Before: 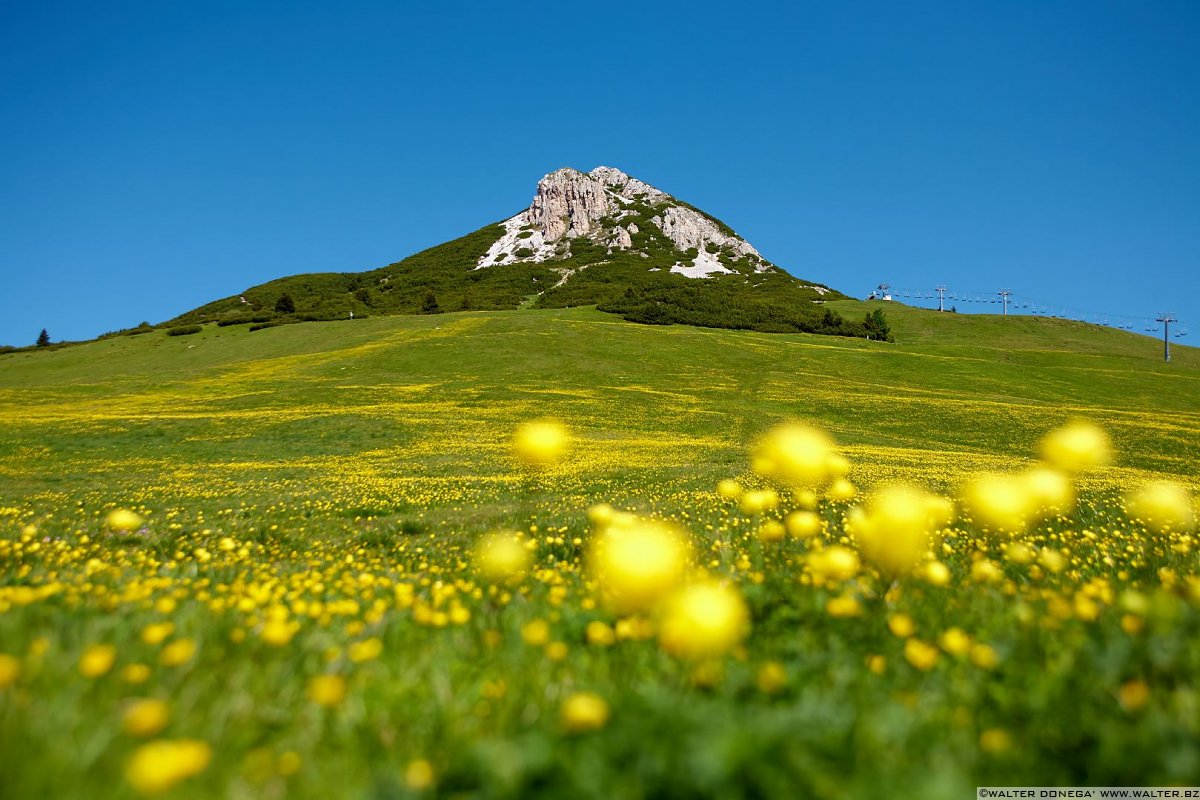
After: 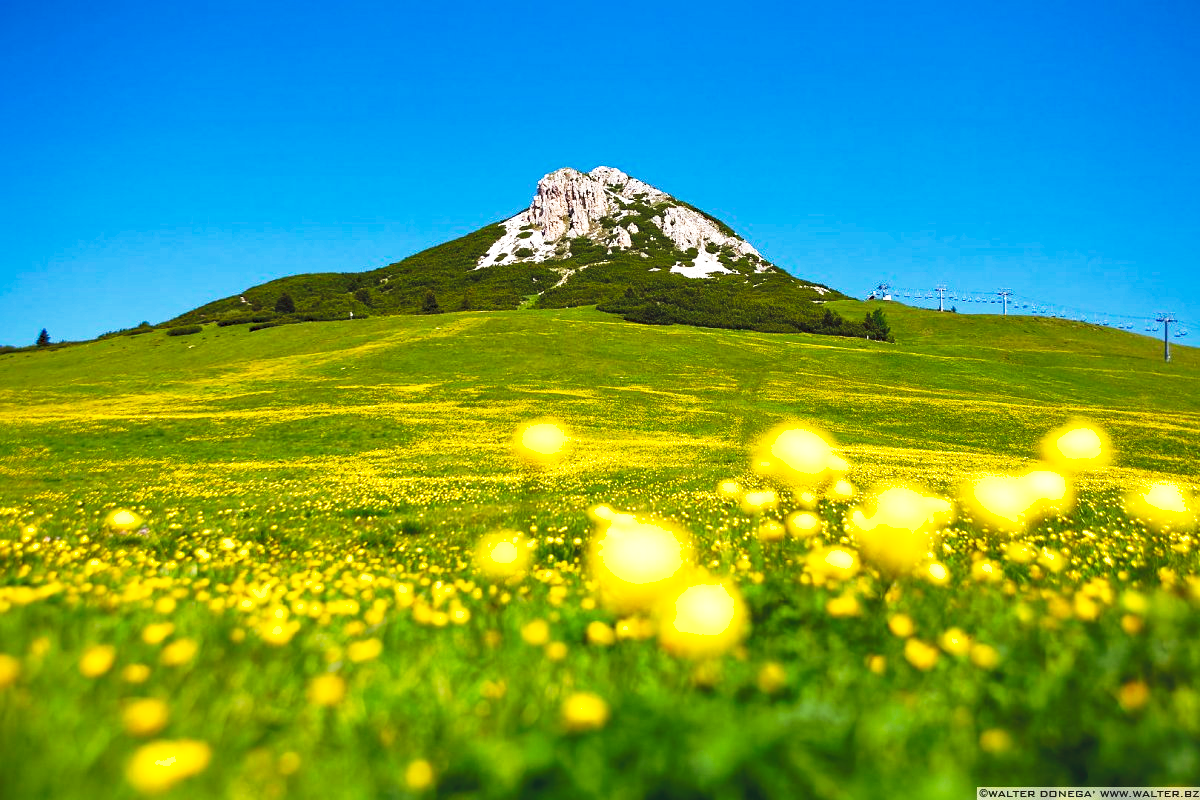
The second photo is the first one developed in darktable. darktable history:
tone curve: curves: ch0 [(0, 0) (0.003, 0.063) (0.011, 0.063) (0.025, 0.063) (0.044, 0.066) (0.069, 0.071) (0.1, 0.09) (0.136, 0.116) (0.177, 0.144) (0.224, 0.192) (0.277, 0.246) (0.335, 0.311) (0.399, 0.399) (0.468, 0.49) (0.543, 0.589) (0.623, 0.709) (0.709, 0.827) (0.801, 0.918) (0.898, 0.969) (1, 1)], preserve colors none
exposure: black level correction 0, exposure 0.5 EV, compensate highlight preservation false
haze removal: compatibility mode true, adaptive false
rotate and perspective: automatic cropping original format, crop left 0, crop top 0
shadows and highlights: on, module defaults
